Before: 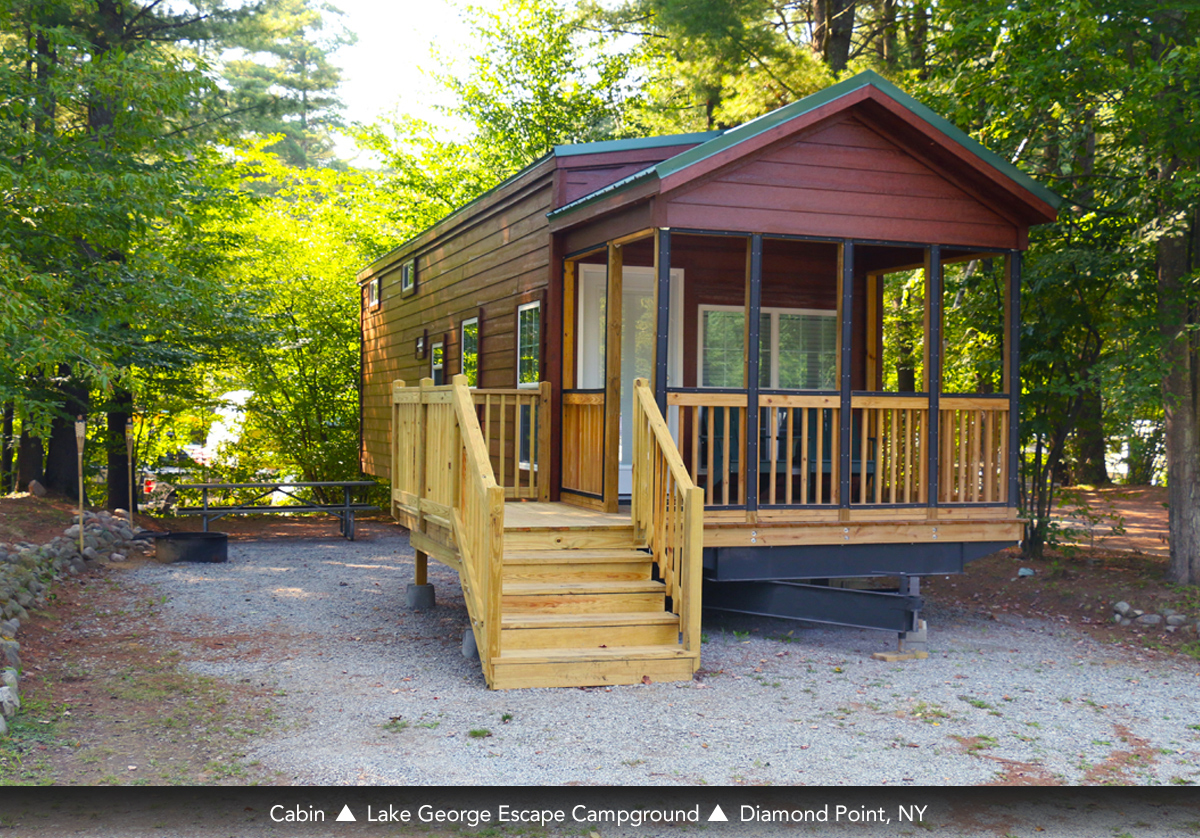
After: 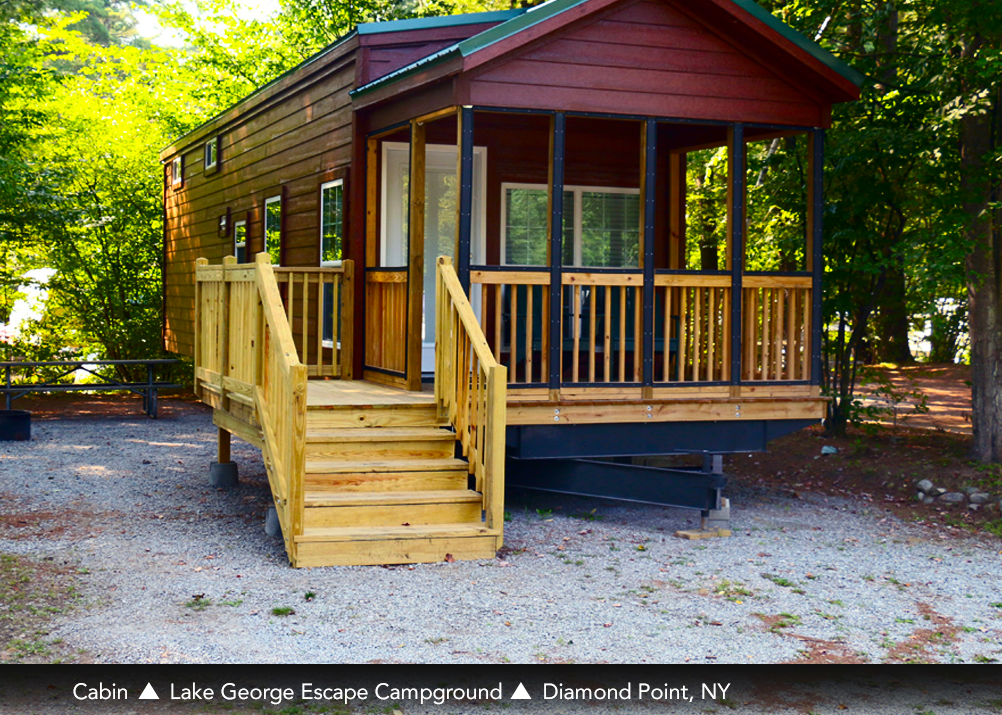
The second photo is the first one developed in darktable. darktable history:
contrast brightness saturation: contrast 0.207, brightness -0.11, saturation 0.211
crop: left 16.464%, top 14.591%
